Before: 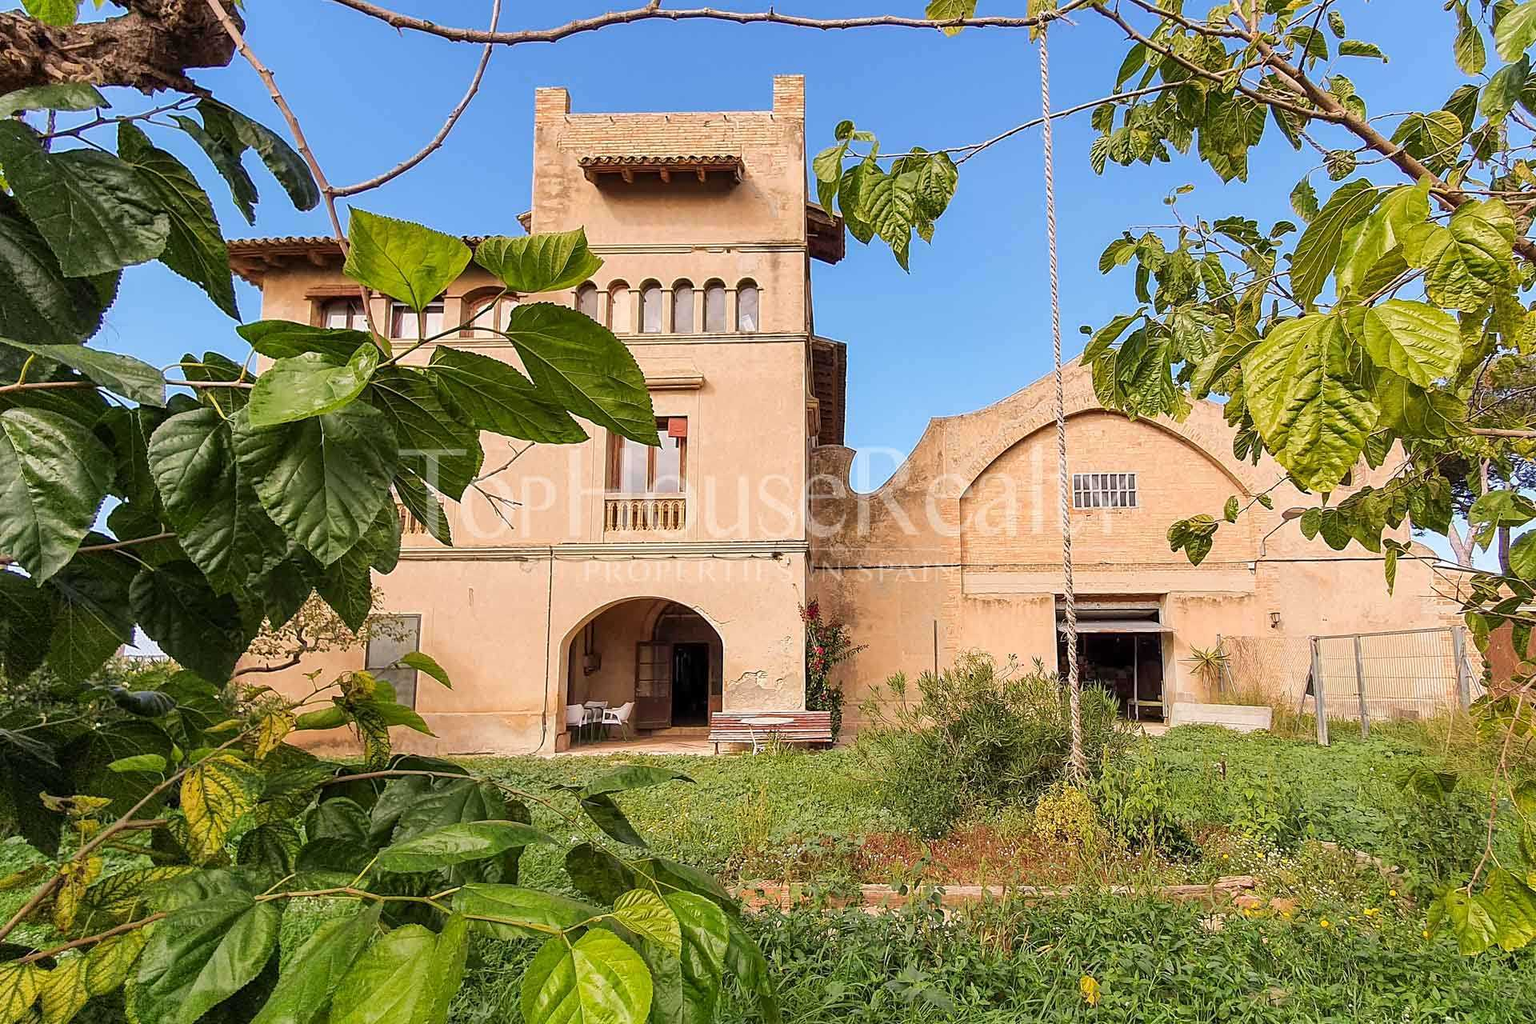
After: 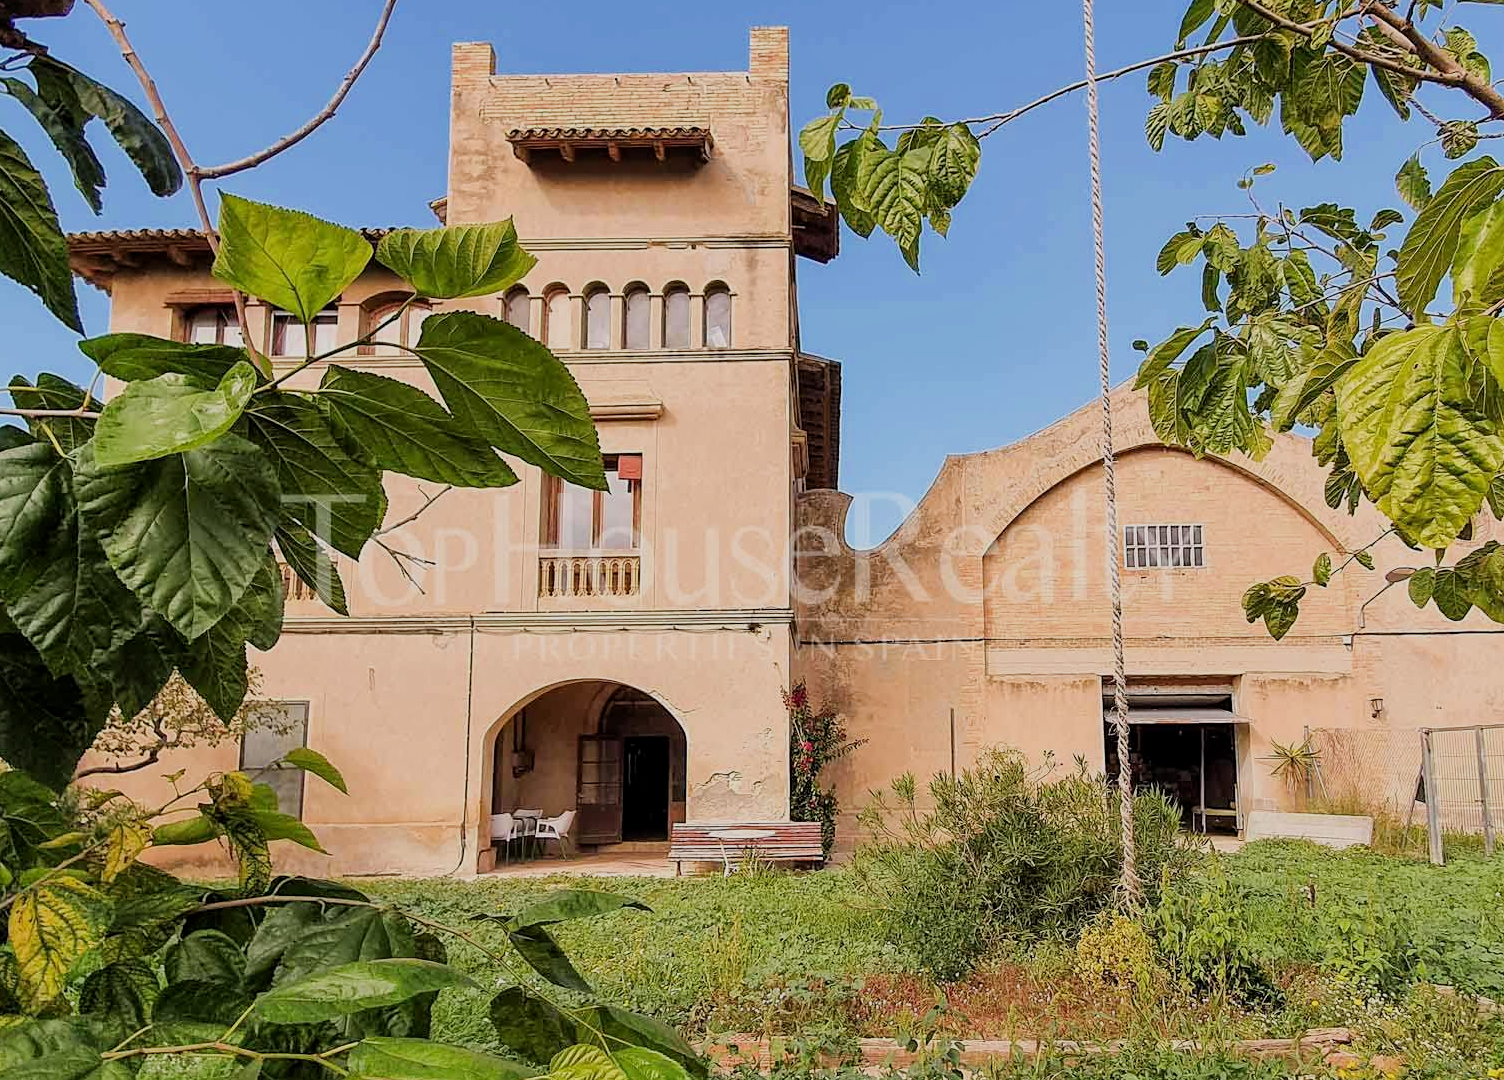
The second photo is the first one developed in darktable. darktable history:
crop: left 11.333%, top 5.255%, right 9.559%, bottom 10.308%
filmic rgb: black relative exposure -7.97 EV, white relative exposure 4.01 EV, hardness 4.17
local contrast: mode bilateral grid, contrast 11, coarseness 25, detail 115%, midtone range 0.2
